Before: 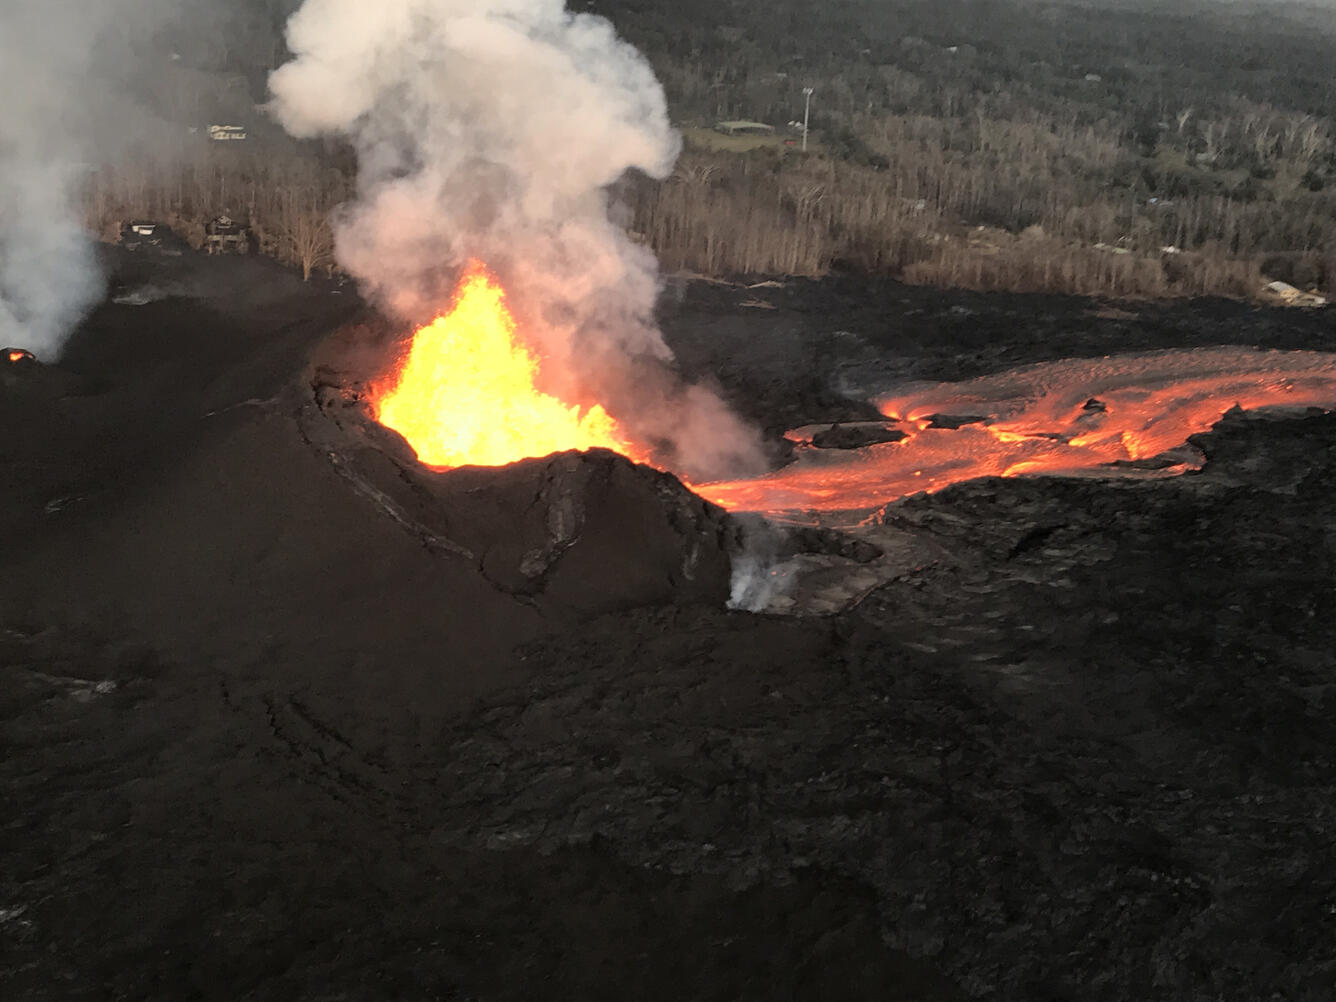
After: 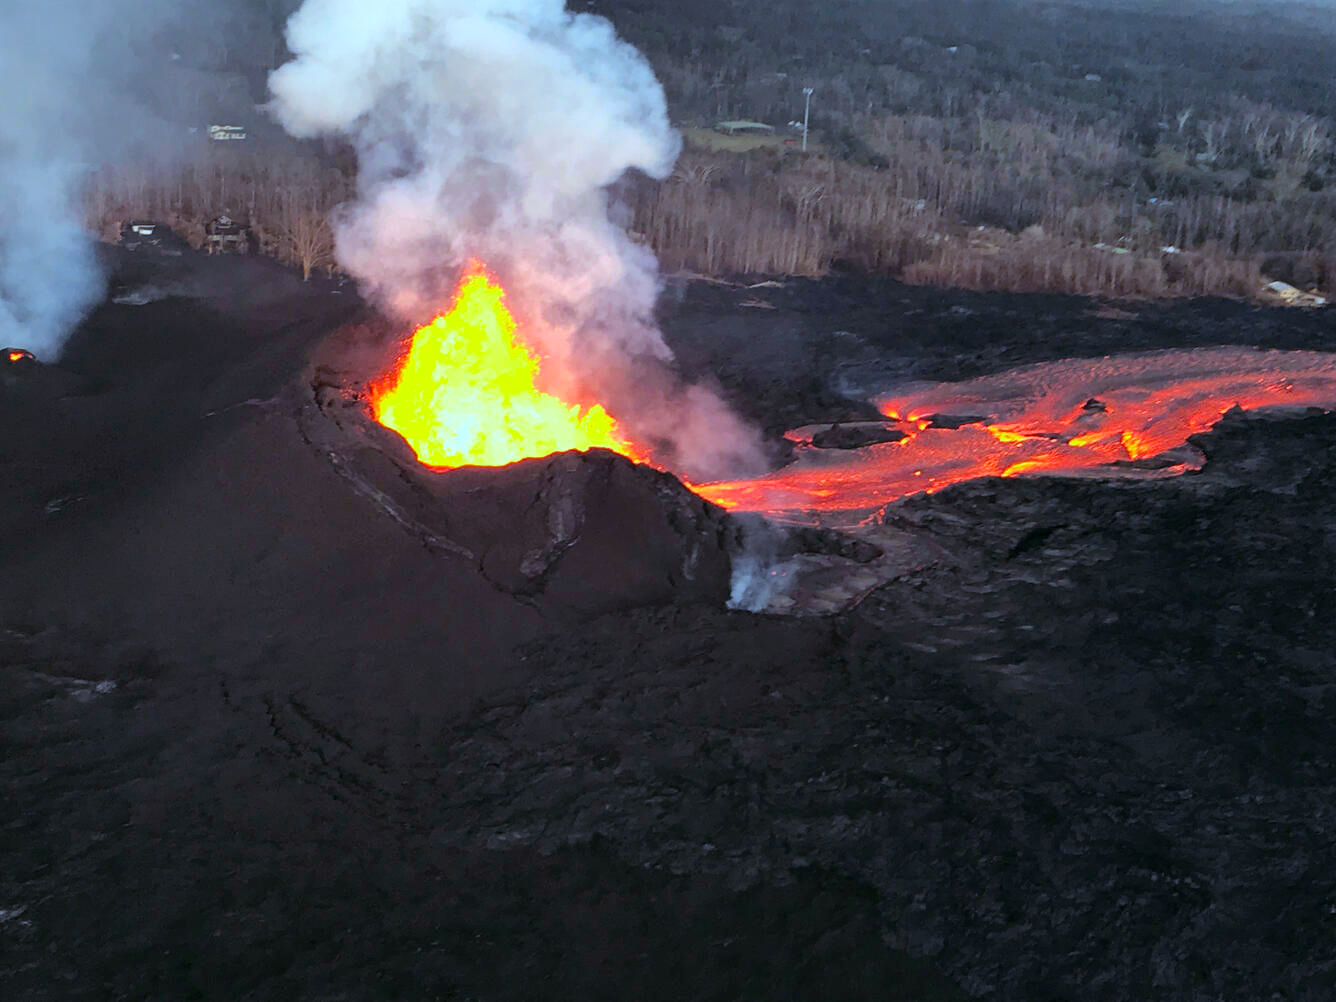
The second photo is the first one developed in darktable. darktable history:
white balance: red 1.042, blue 1.17
color zones: curves: ch0 [(0, 0.5) (0.143, 0.5) (0.286, 0.5) (0.429, 0.495) (0.571, 0.437) (0.714, 0.44) (0.857, 0.496) (1, 0.5)]
color balance: mode lift, gamma, gain (sRGB), lift [0.997, 0.979, 1.021, 1.011], gamma [1, 1.084, 0.916, 0.998], gain [1, 0.87, 1.13, 1.101], contrast 4.55%, contrast fulcrum 38.24%, output saturation 104.09%
color balance rgb: perceptual saturation grading › global saturation 30%, global vibrance 20%
